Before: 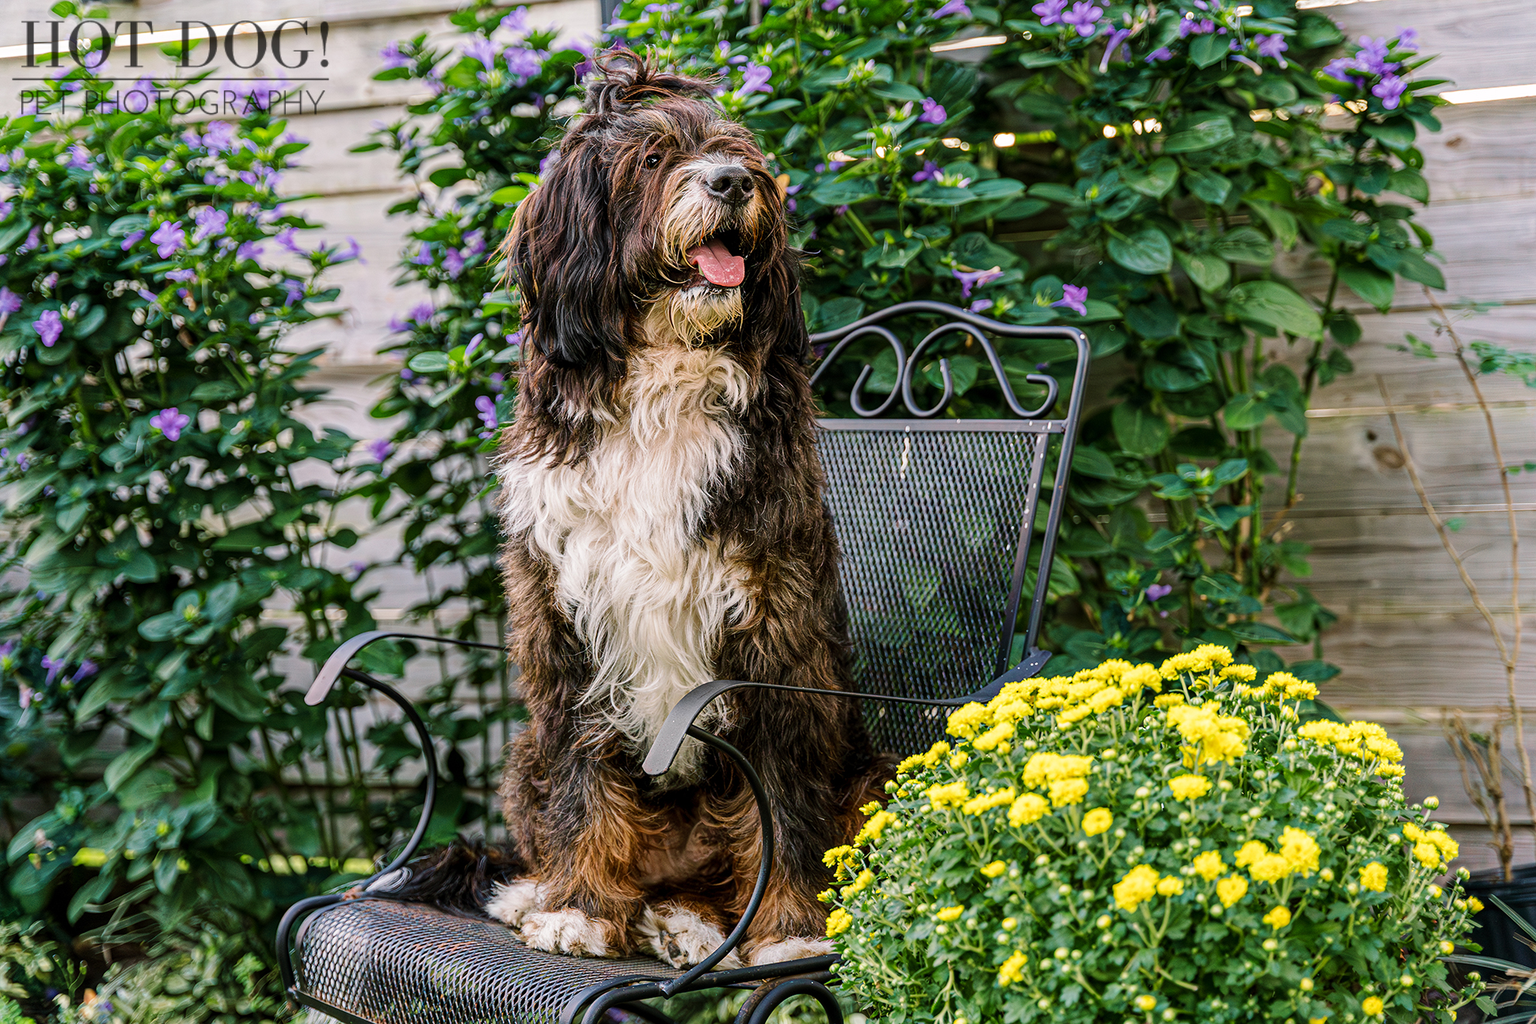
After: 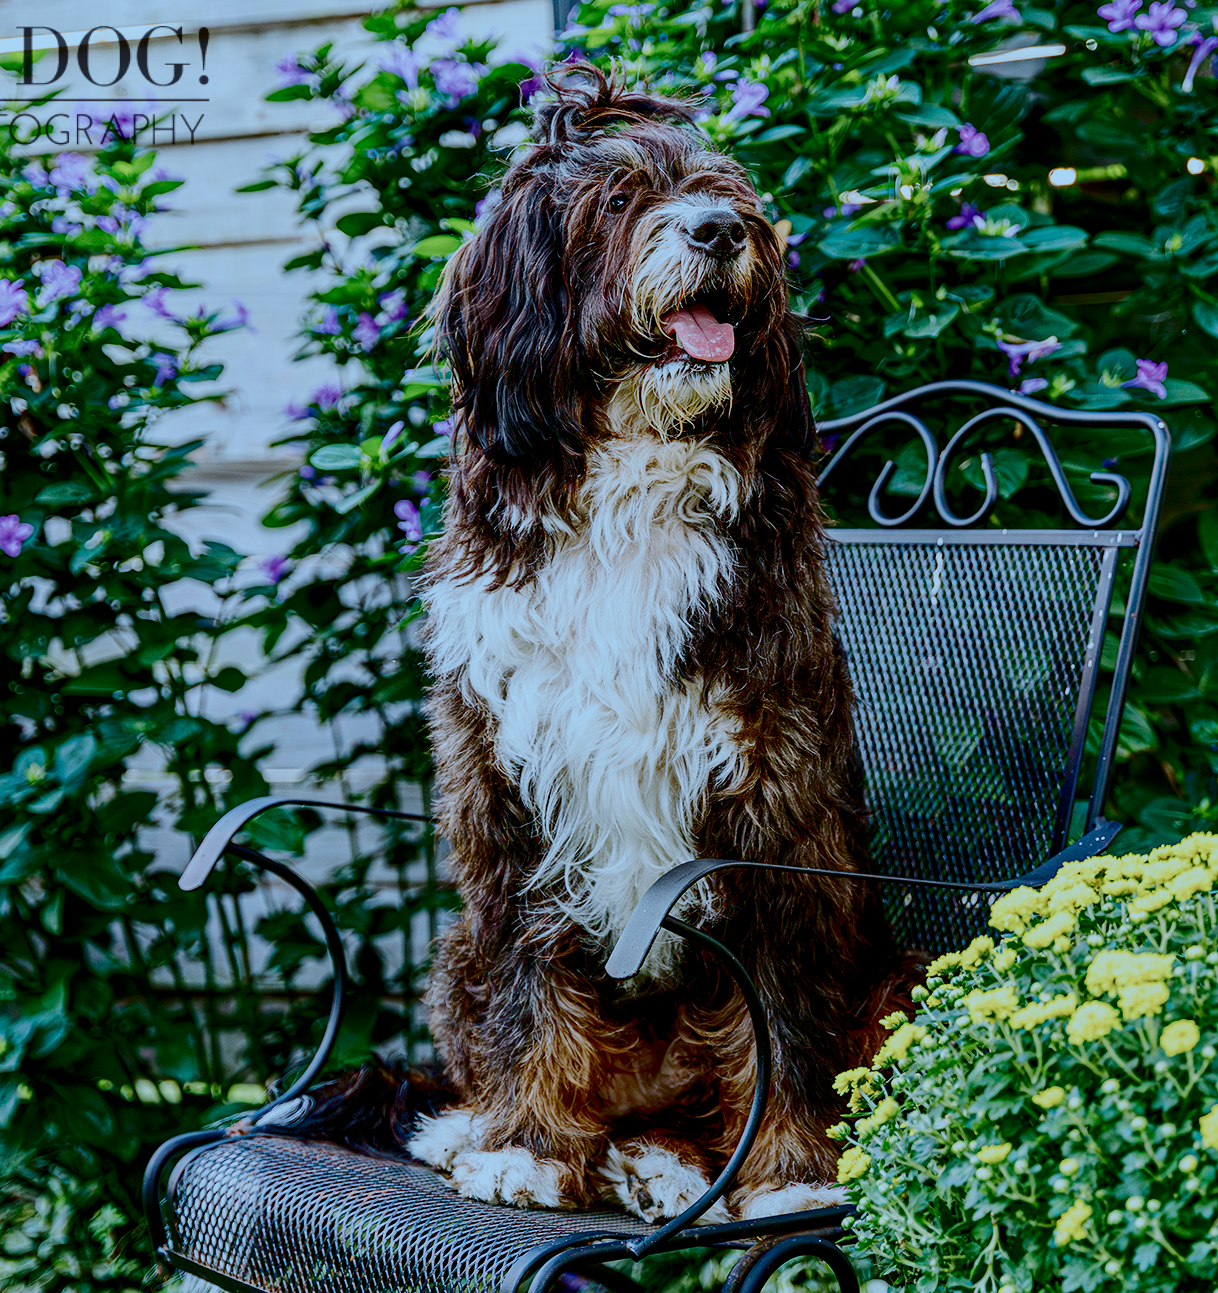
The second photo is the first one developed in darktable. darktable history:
crop: left 10.644%, right 26.528%
color calibration: illuminant as shot in camera, x 0.37, y 0.382, temperature 4313.32 K
contrast brightness saturation: contrast 0.32, brightness -0.08, saturation 0.17
filmic rgb: black relative exposure -7 EV, white relative exposure 6 EV, threshold 3 EV, target black luminance 0%, hardness 2.73, latitude 61.22%, contrast 0.691, highlights saturation mix 10%, shadows ↔ highlights balance -0.073%, preserve chrominance no, color science v4 (2020), iterations of high-quality reconstruction 10, contrast in shadows soft, contrast in highlights soft, enable highlight reconstruction true
color correction: highlights a* -11.71, highlights b* -15.58
